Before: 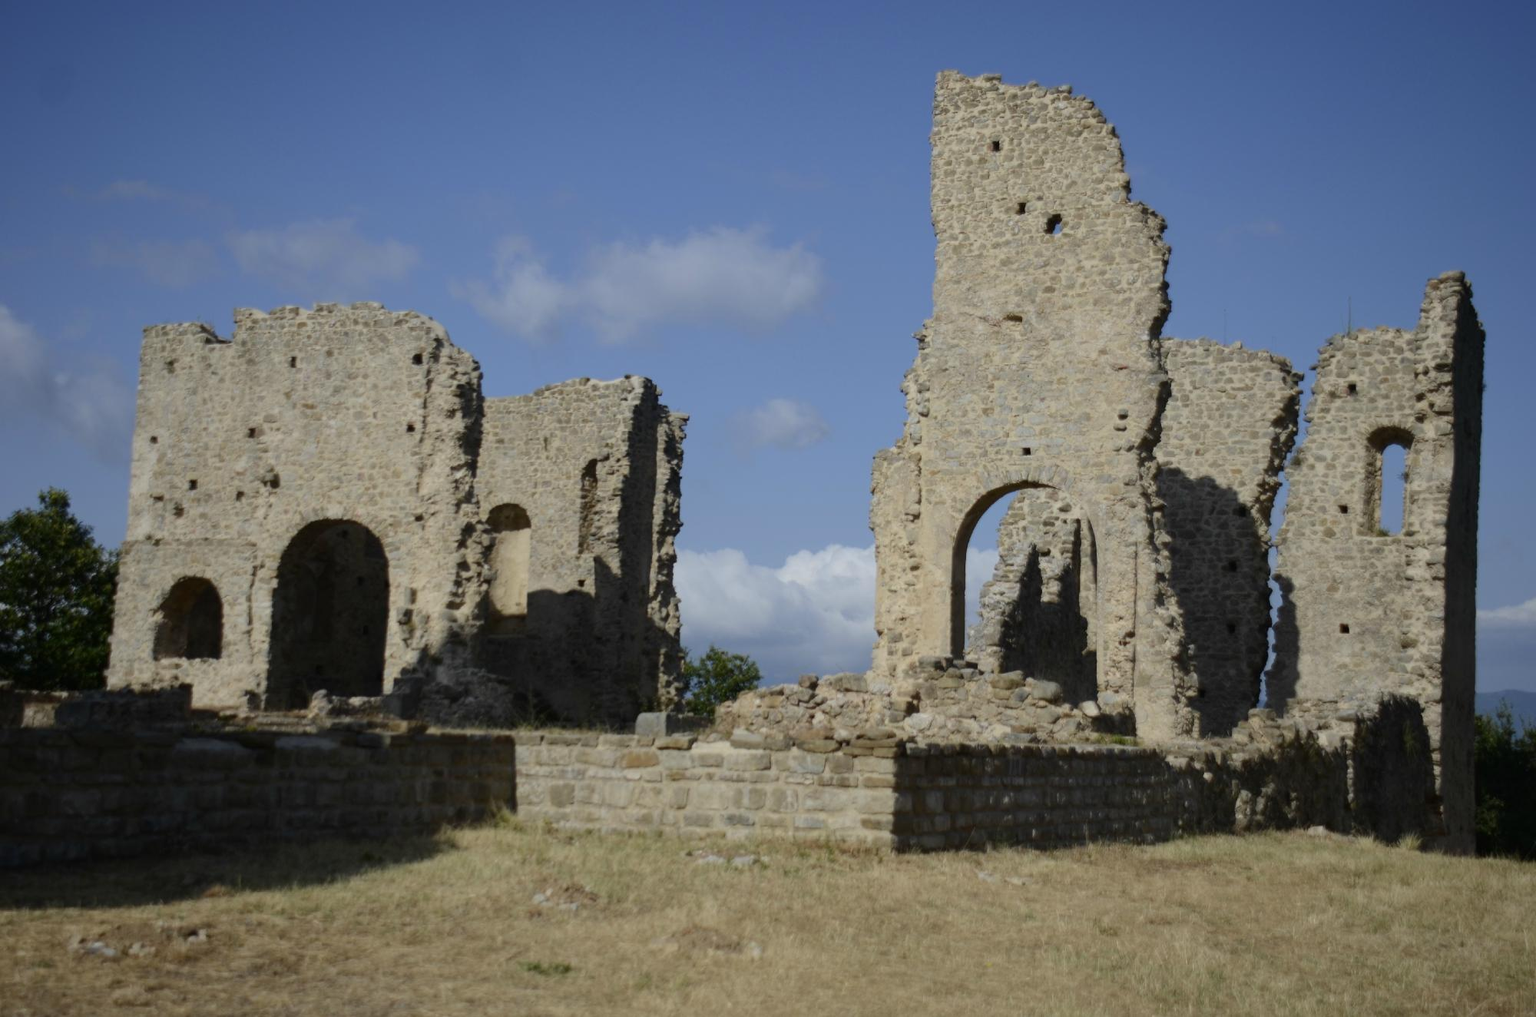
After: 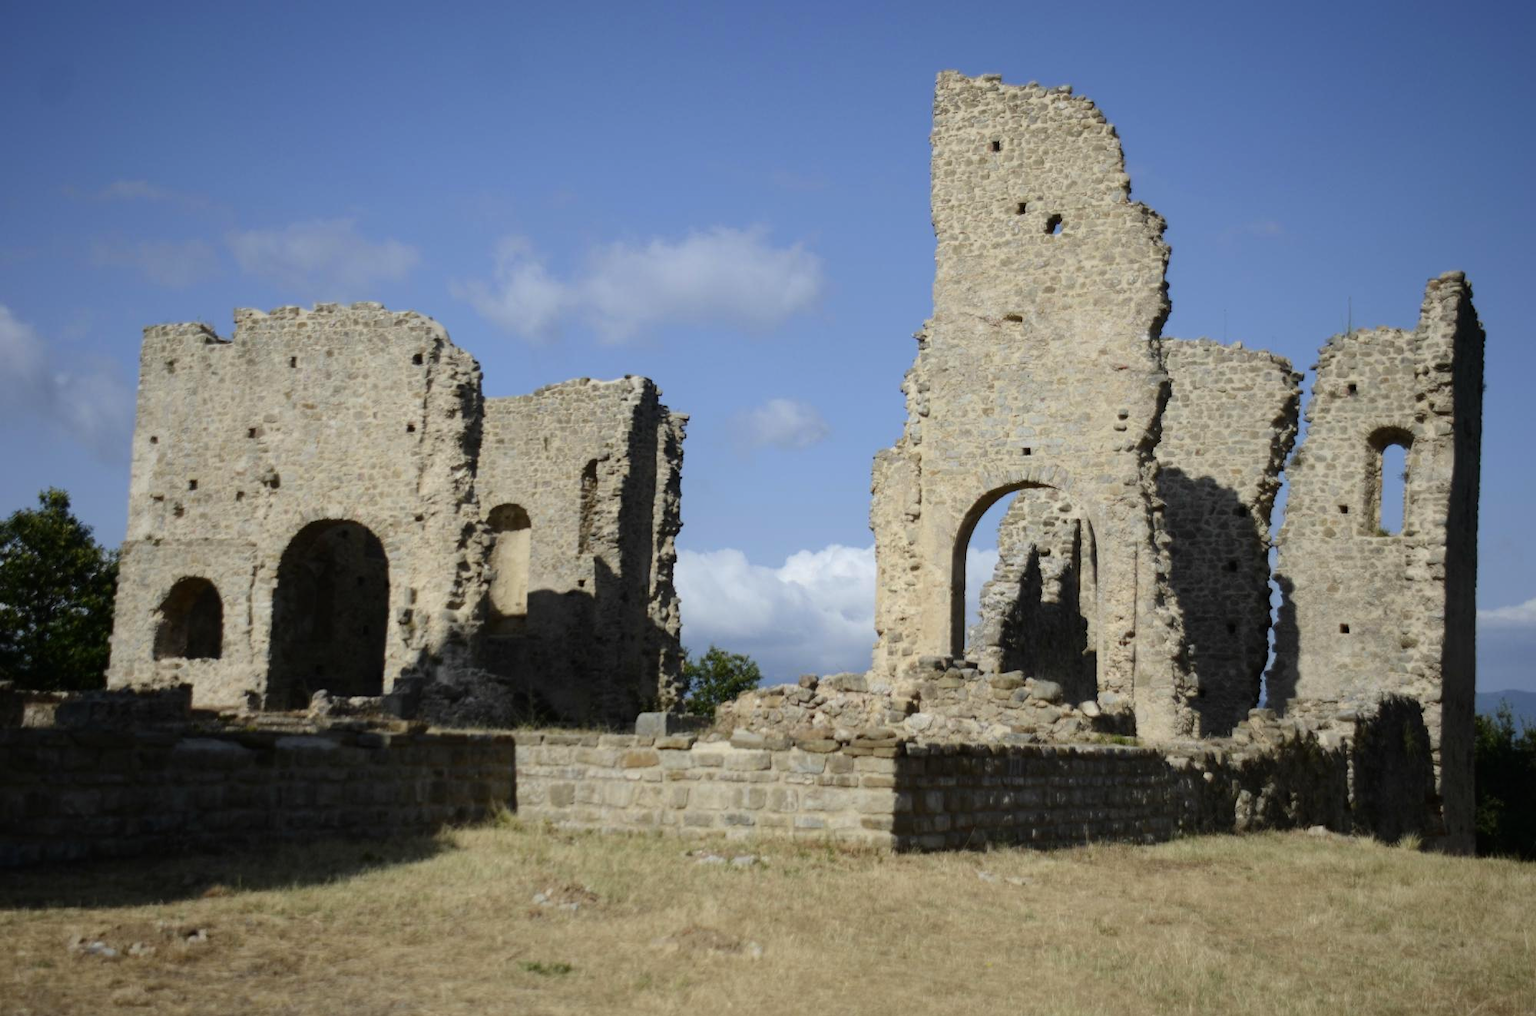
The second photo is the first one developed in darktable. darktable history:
tone equalizer: -8 EV -0.42 EV, -7 EV -0.384 EV, -6 EV -0.314 EV, -5 EV -0.184 EV, -3 EV 0.221 EV, -2 EV 0.317 EV, -1 EV 0.399 EV, +0 EV 0.431 EV
